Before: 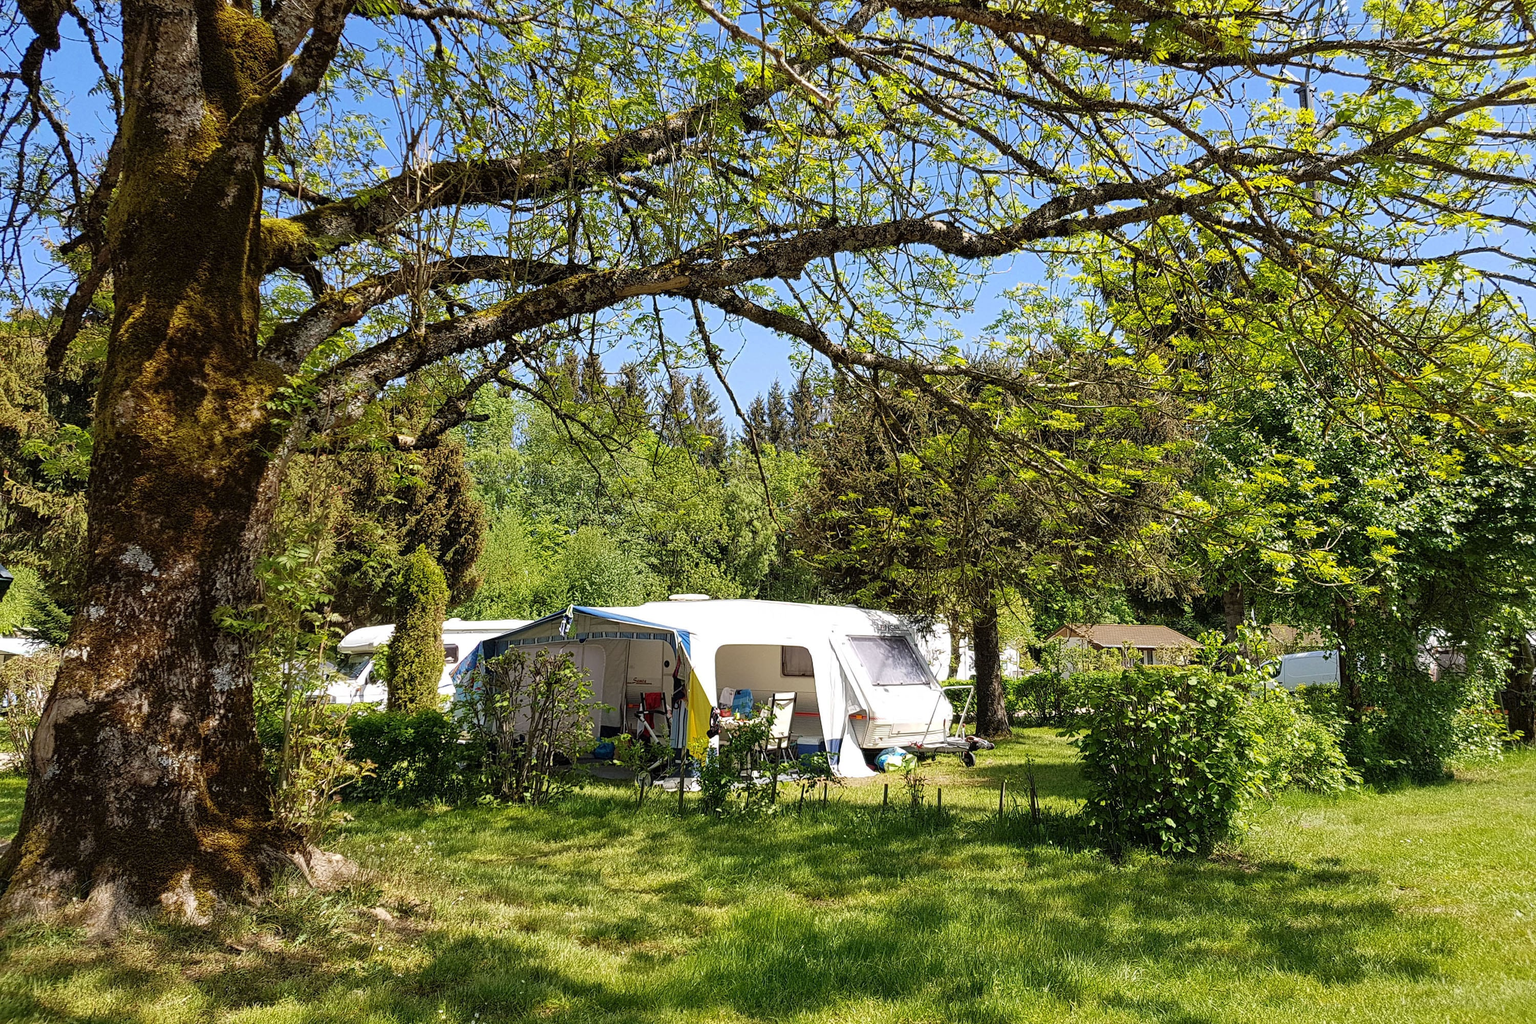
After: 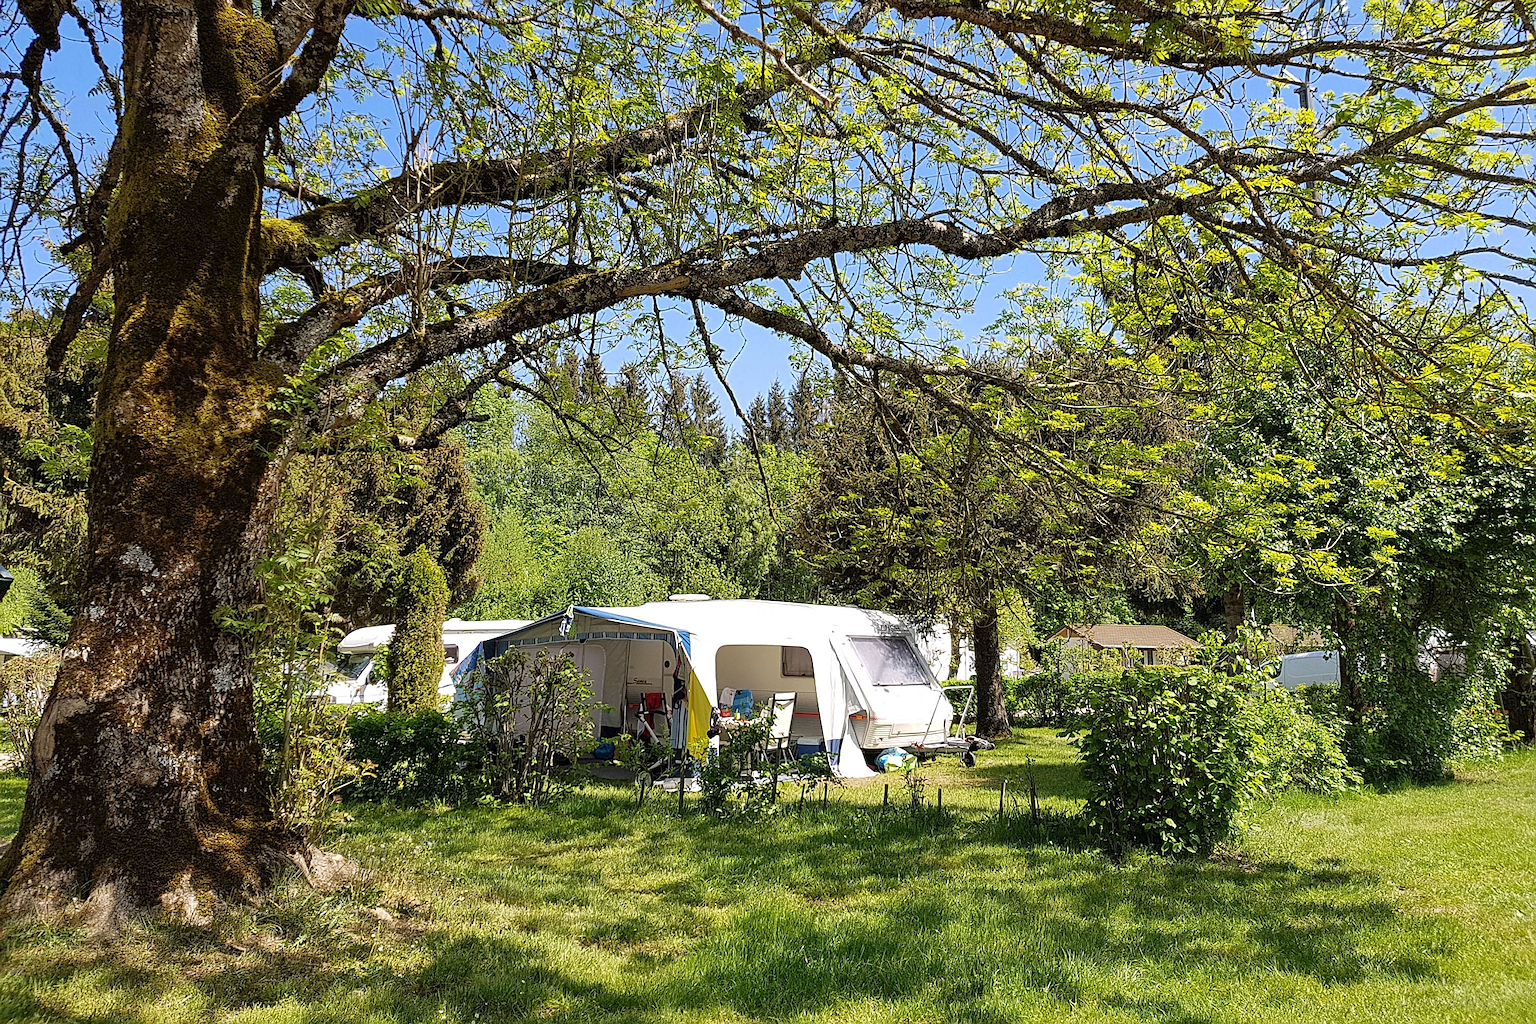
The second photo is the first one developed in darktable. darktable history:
white balance: emerald 1
sharpen: on, module defaults
color balance: mode lift, gamma, gain (sRGB)
